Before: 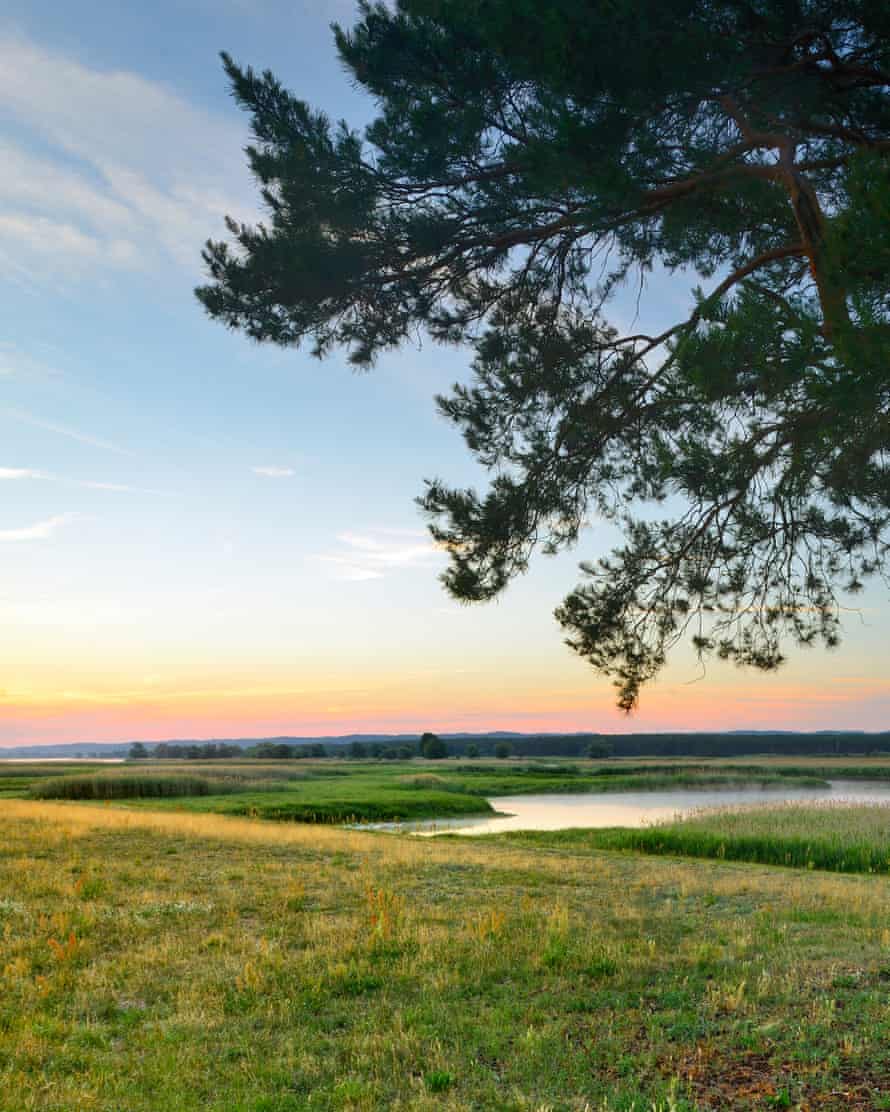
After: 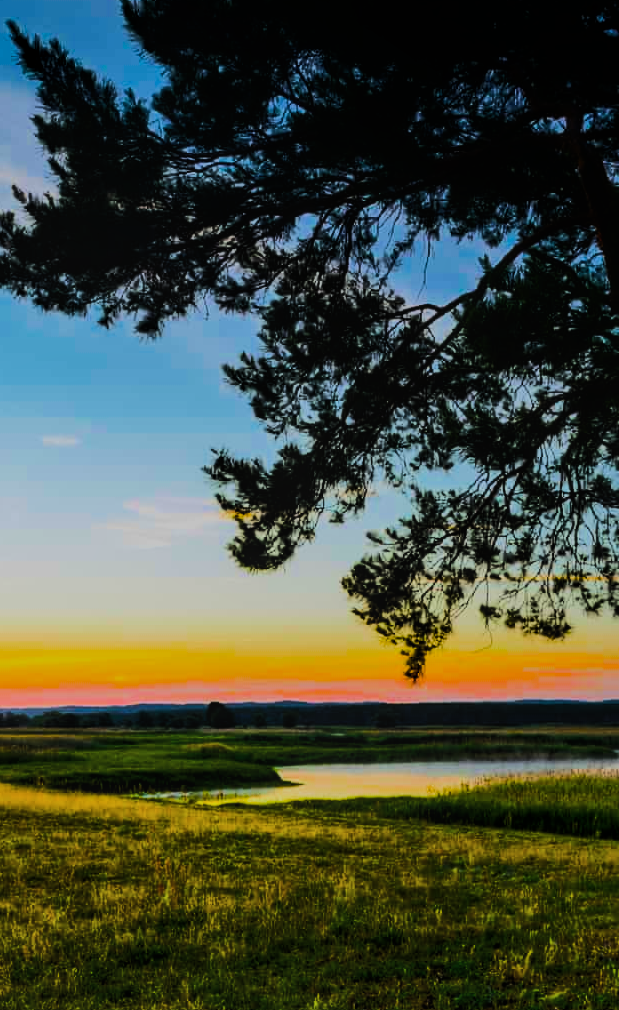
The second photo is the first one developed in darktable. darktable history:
local contrast: detail 115%
filmic rgb: black relative exposure -6.15 EV, white relative exposure 6.96 EV, hardness 2.23, color science v6 (2022)
crop and rotate: left 24.034%, top 2.838%, right 6.406%, bottom 6.299%
tone equalizer: on, module defaults
color balance rgb: linear chroma grading › global chroma 40.15%, perceptual saturation grading › global saturation 60.58%, perceptual saturation grading › highlights 20.44%, perceptual saturation grading › shadows -50.36%, perceptual brilliance grading › highlights 2.19%, perceptual brilliance grading › mid-tones -50.36%, perceptual brilliance grading › shadows -50.36%
